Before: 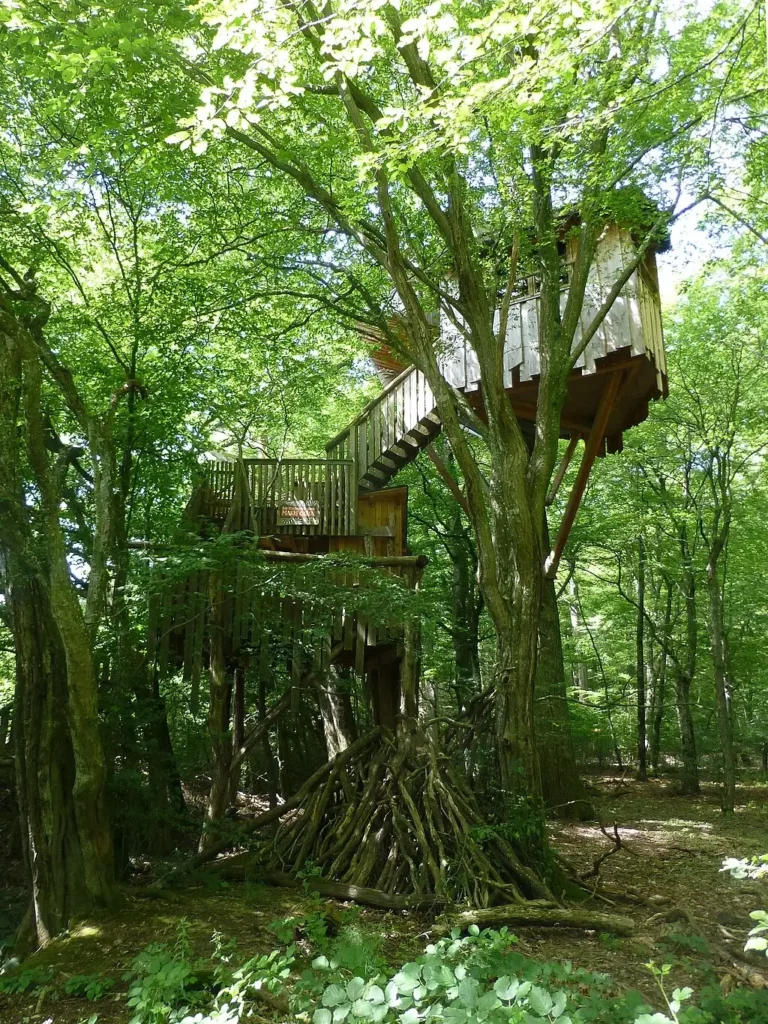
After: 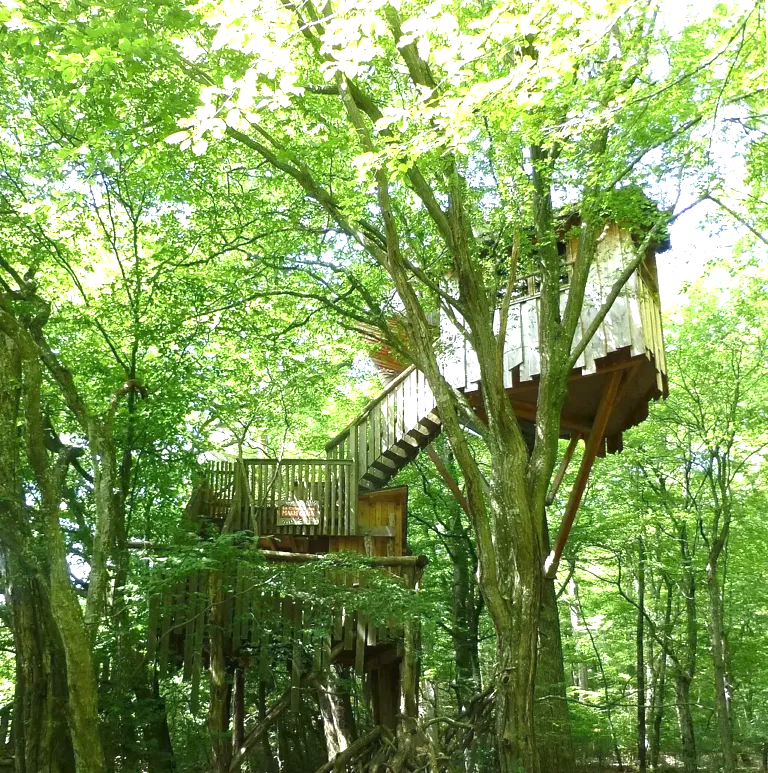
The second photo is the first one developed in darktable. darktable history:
crop: bottom 24.502%
exposure: black level correction 0, exposure 0.938 EV, compensate highlight preservation false
